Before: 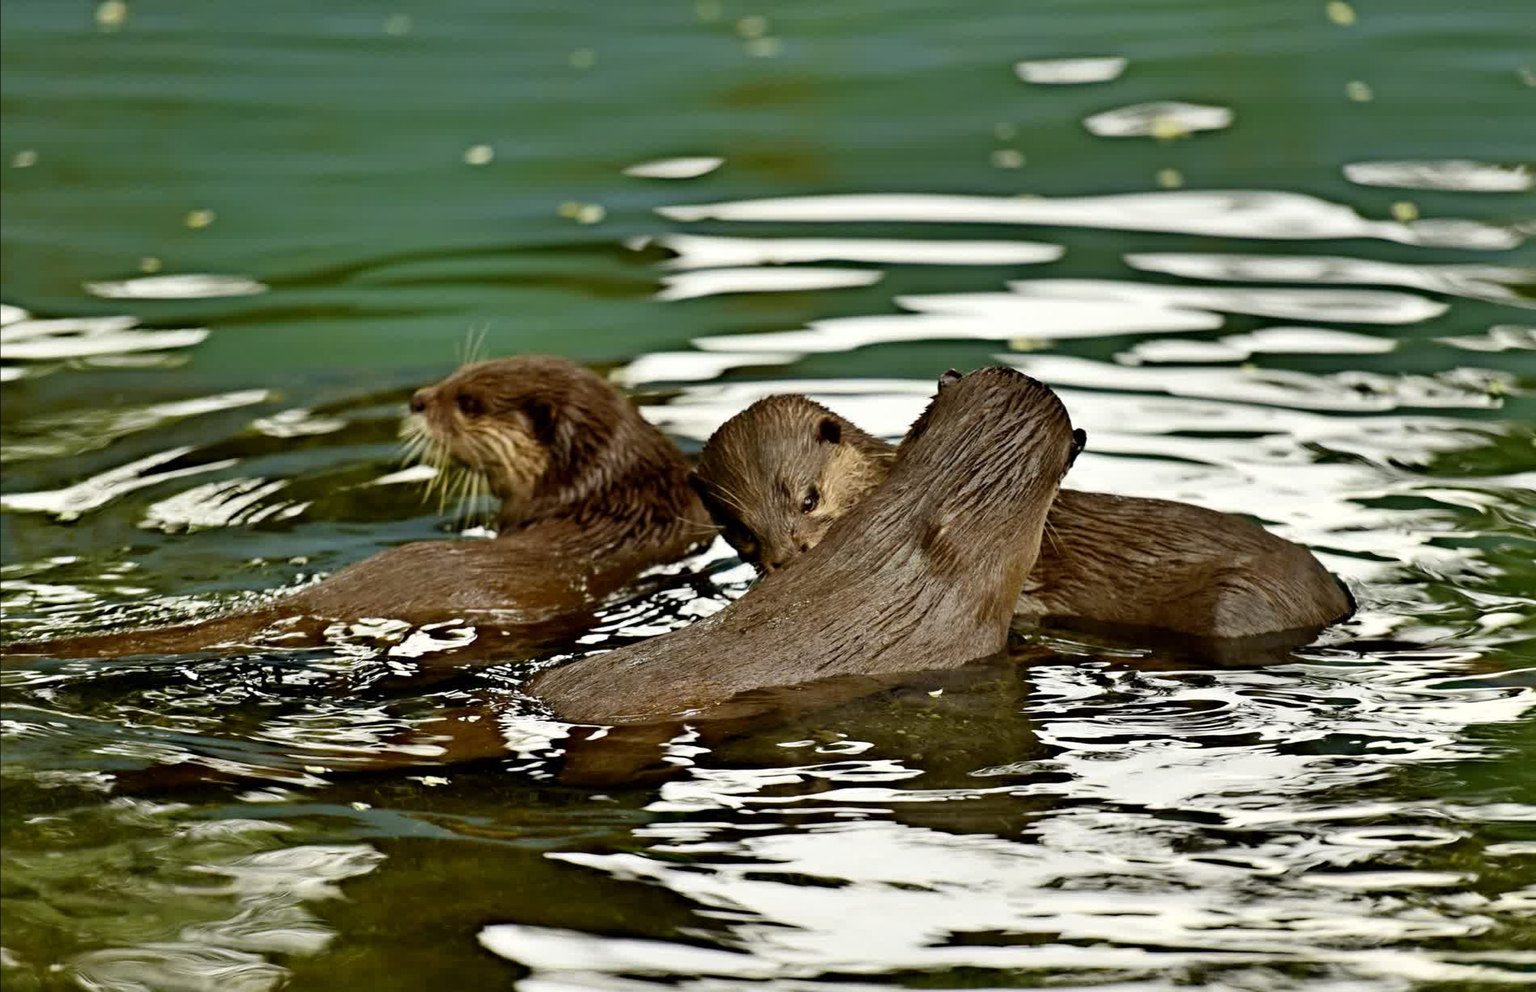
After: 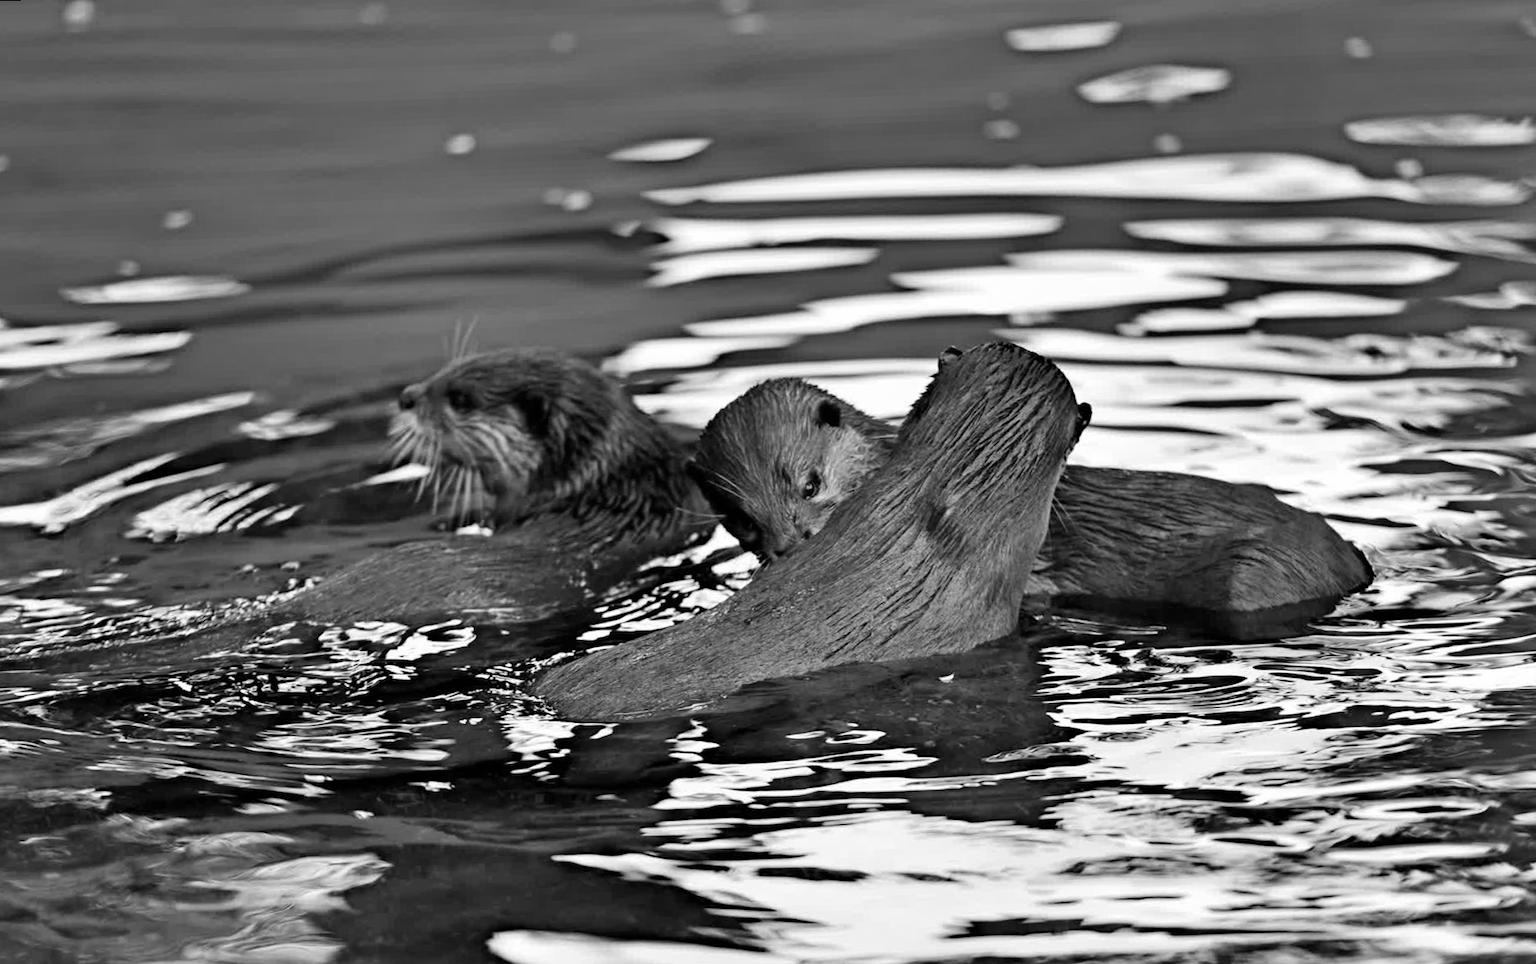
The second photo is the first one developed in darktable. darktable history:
monochrome: on, module defaults
rotate and perspective: rotation -2°, crop left 0.022, crop right 0.978, crop top 0.049, crop bottom 0.951
white balance: red 0.984, blue 1.059
